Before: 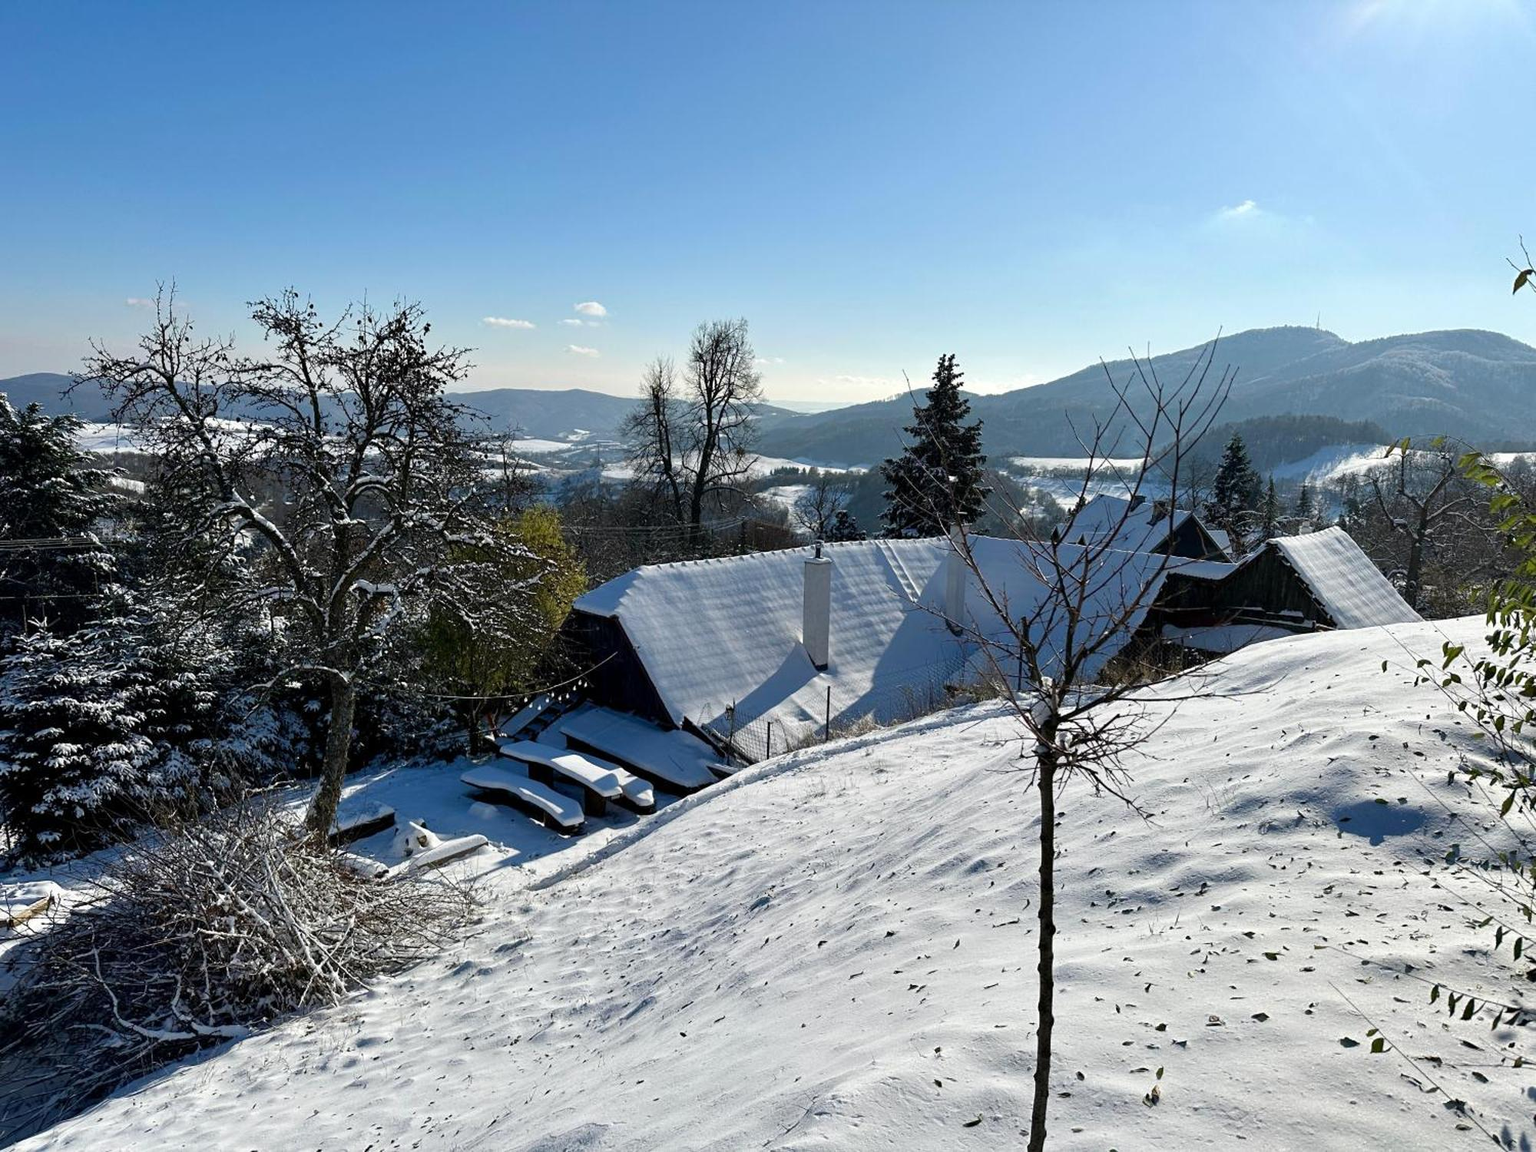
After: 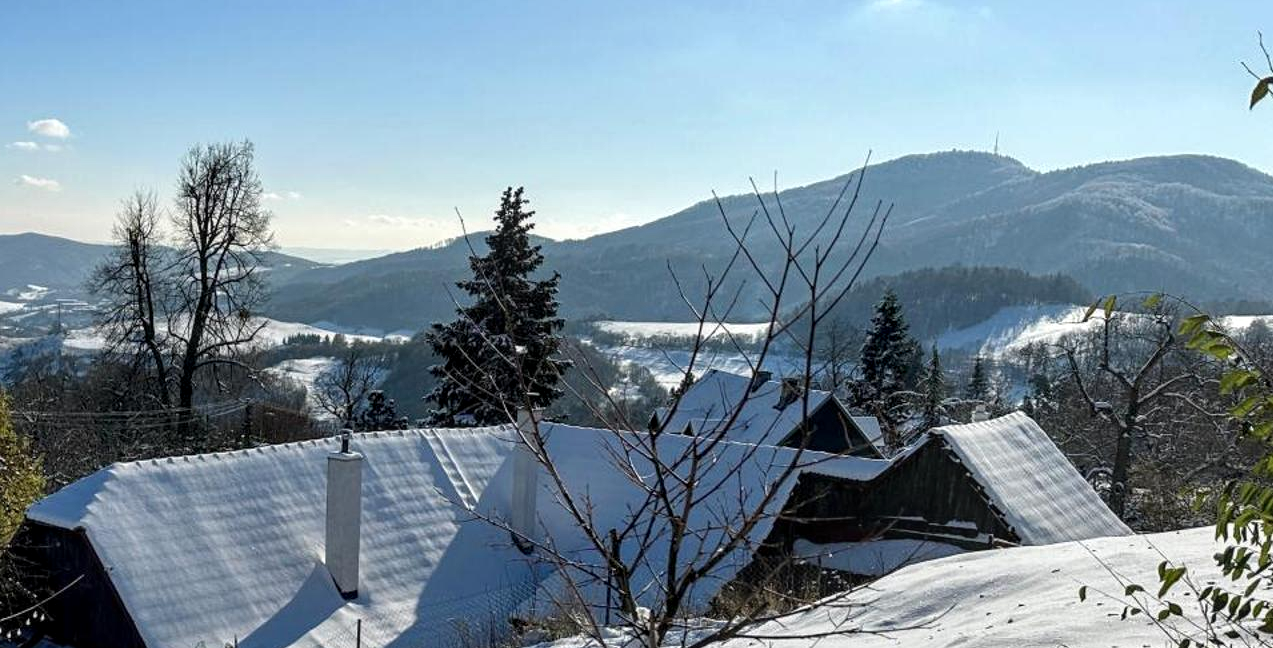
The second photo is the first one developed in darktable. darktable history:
crop: left 36.005%, top 18.293%, right 0.31%, bottom 38.444%
local contrast: on, module defaults
